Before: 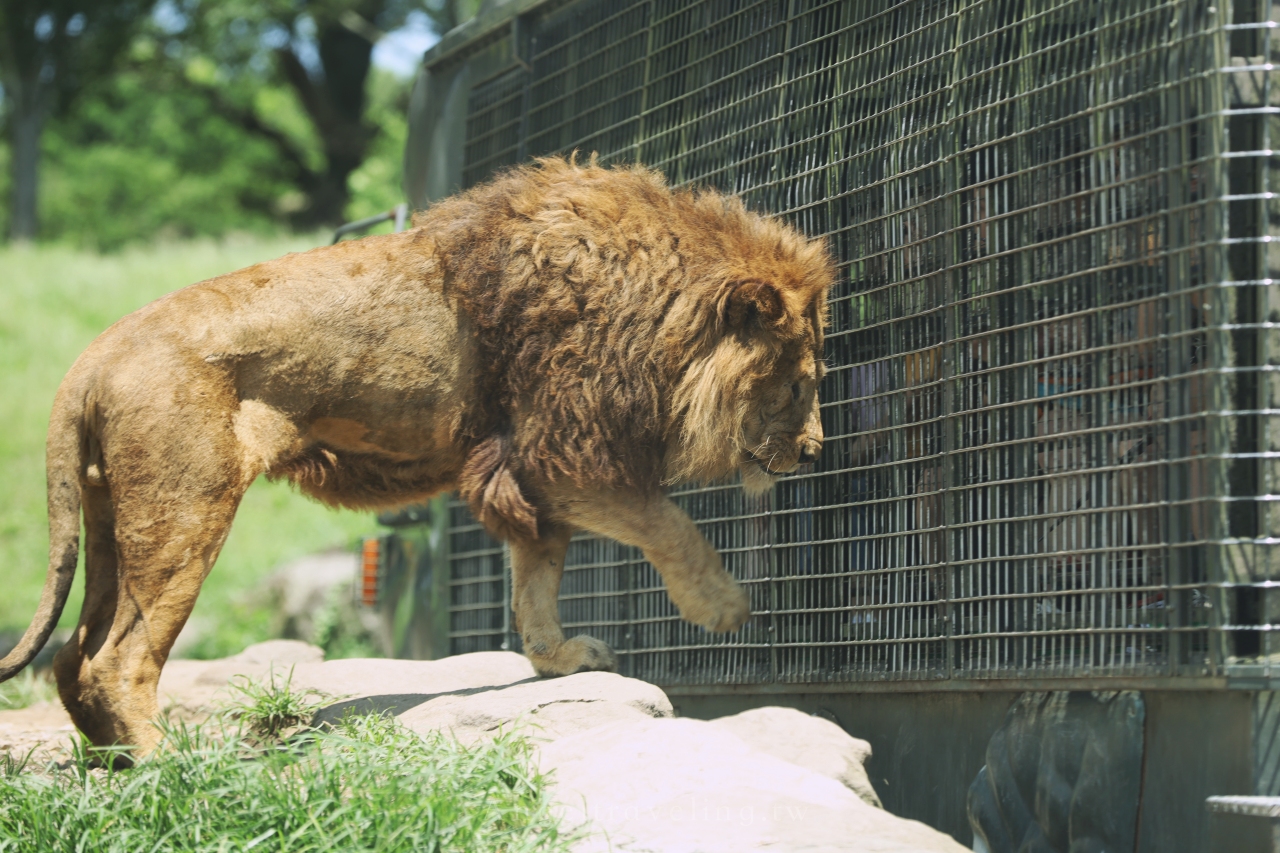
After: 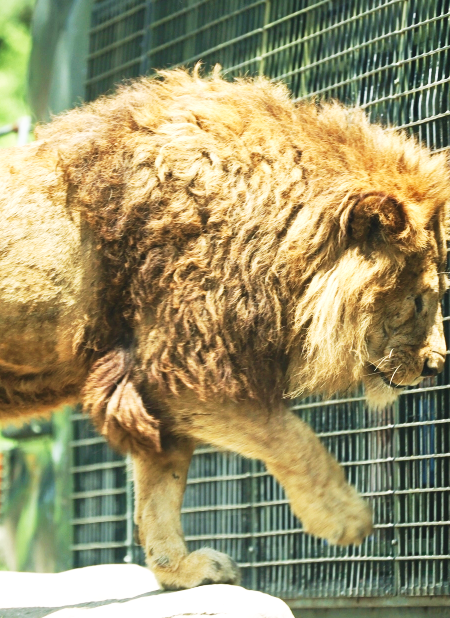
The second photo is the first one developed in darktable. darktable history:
local contrast: mode bilateral grid, contrast 20, coarseness 50, detail 120%, midtone range 0.2
crop and rotate: left 29.476%, top 10.214%, right 35.32%, bottom 17.333%
base curve: curves: ch0 [(0, 0) (0.007, 0.004) (0.027, 0.03) (0.046, 0.07) (0.207, 0.54) (0.442, 0.872) (0.673, 0.972) (1, 1)], preserve colors none
velvia: on, module defaults
color balance: on, module defaults
